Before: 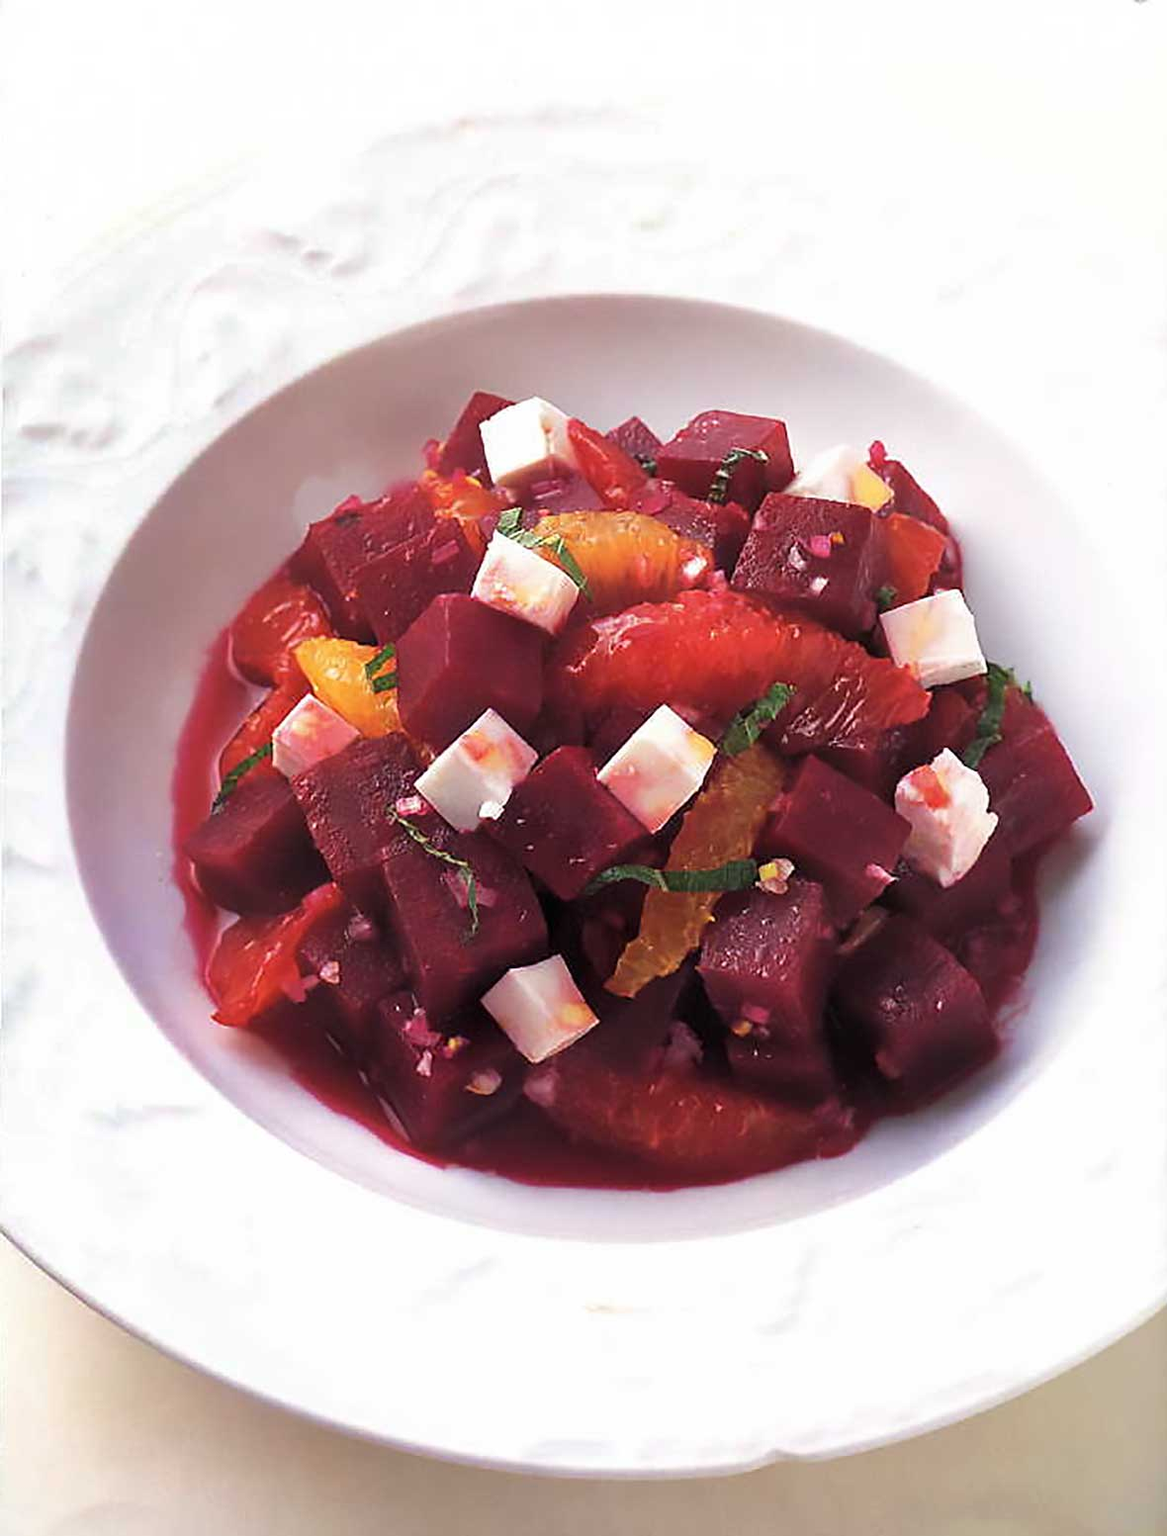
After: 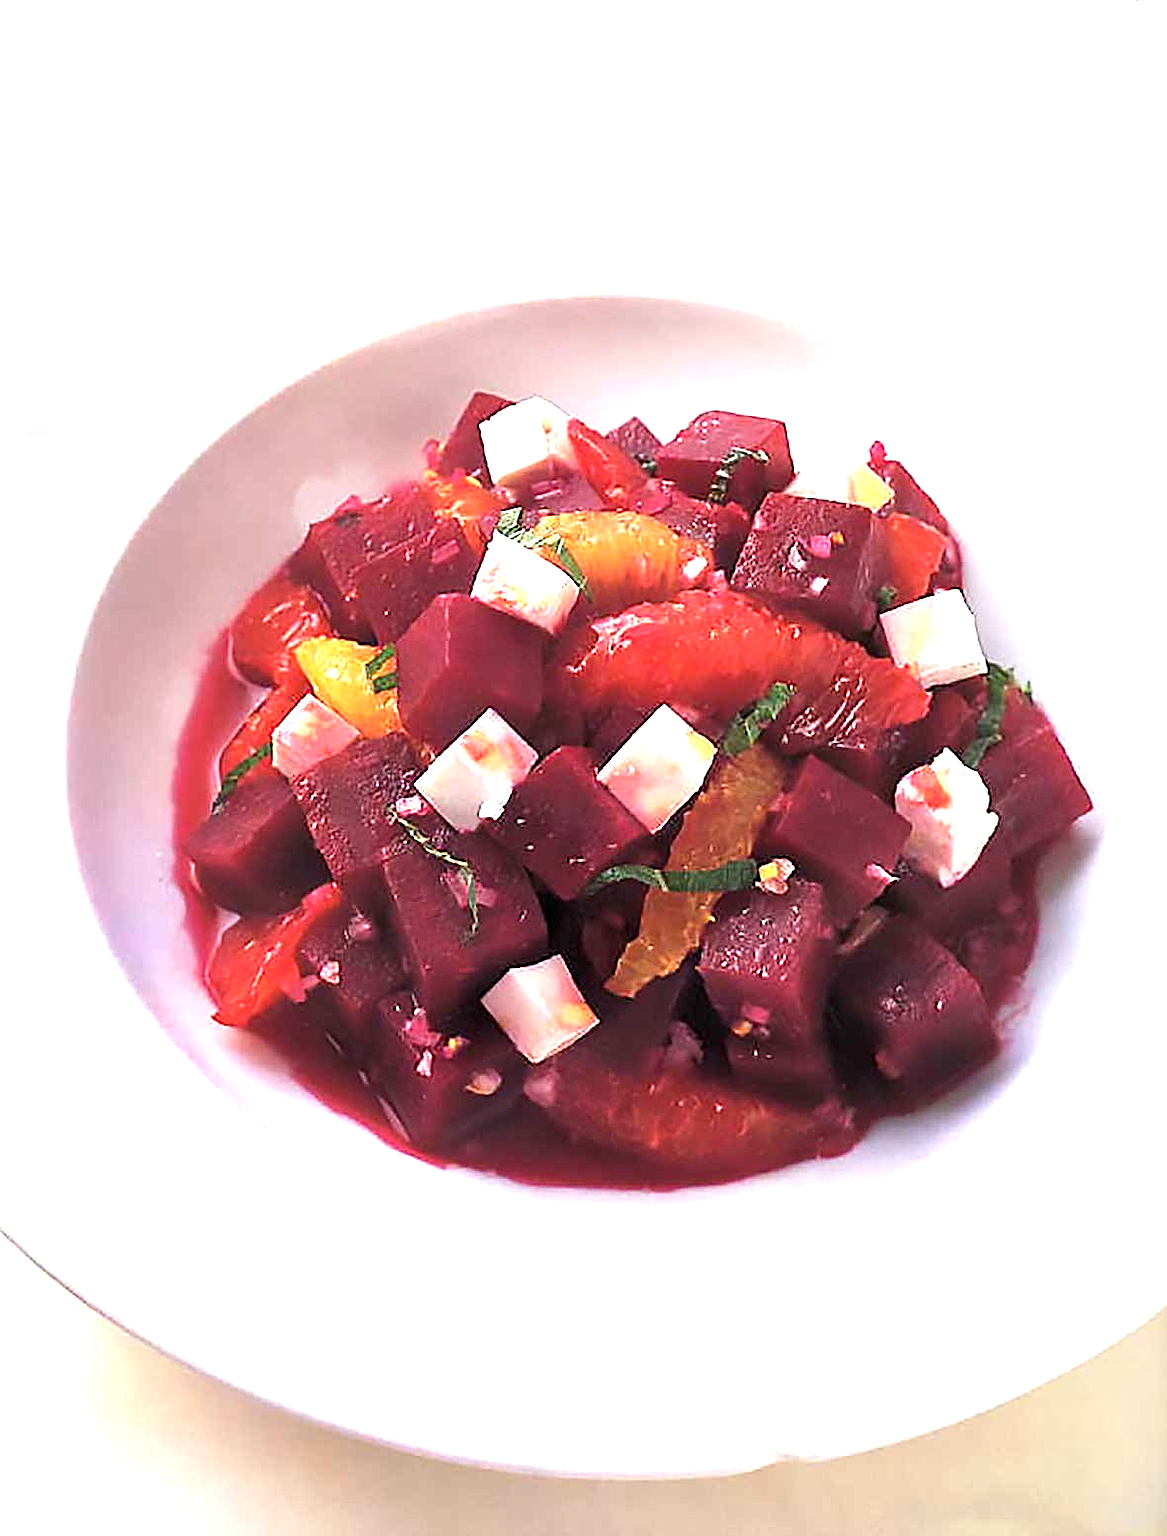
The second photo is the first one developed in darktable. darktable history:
contrast equalizer: octaves 7, y [[0.515 ×6], [0.507 ×6], [0.425 ×6], [0 ×6], [0 ×6]]
exposure: black level correction 0, exposure 0.9 EV, compensate highlight preservation false
sharpen: on, module defaults
